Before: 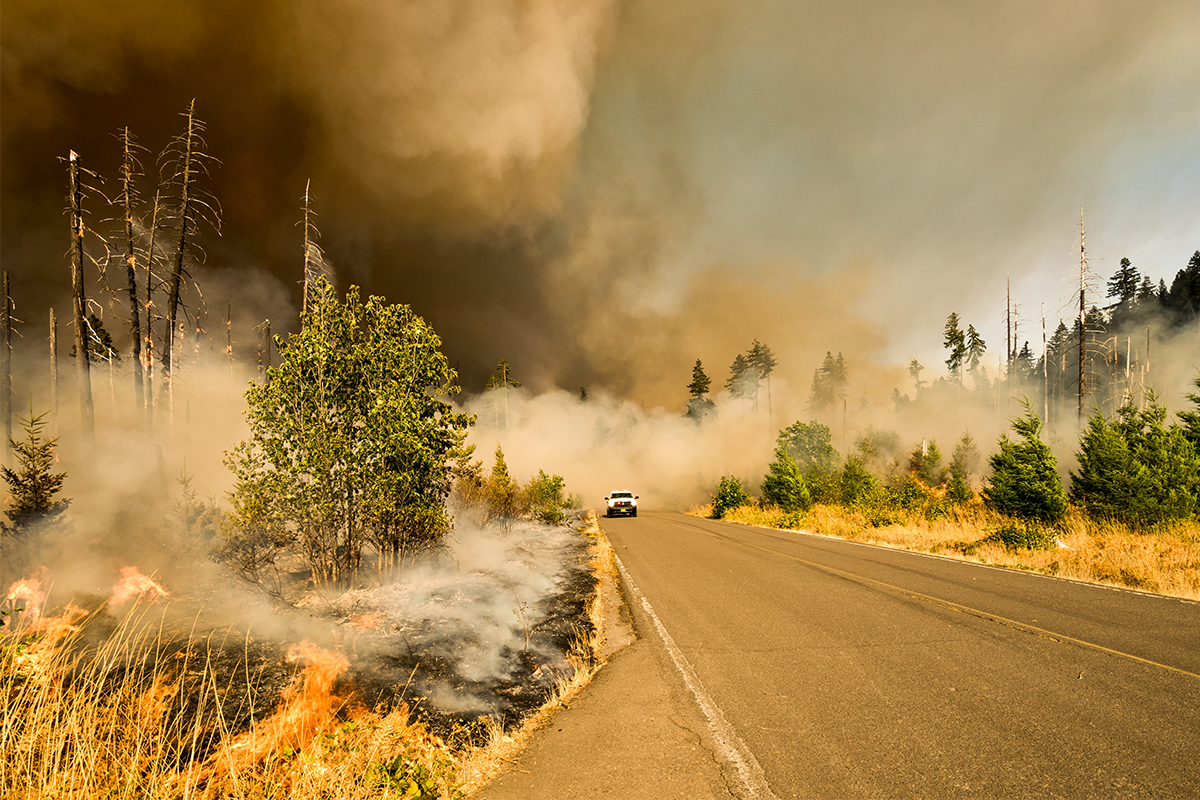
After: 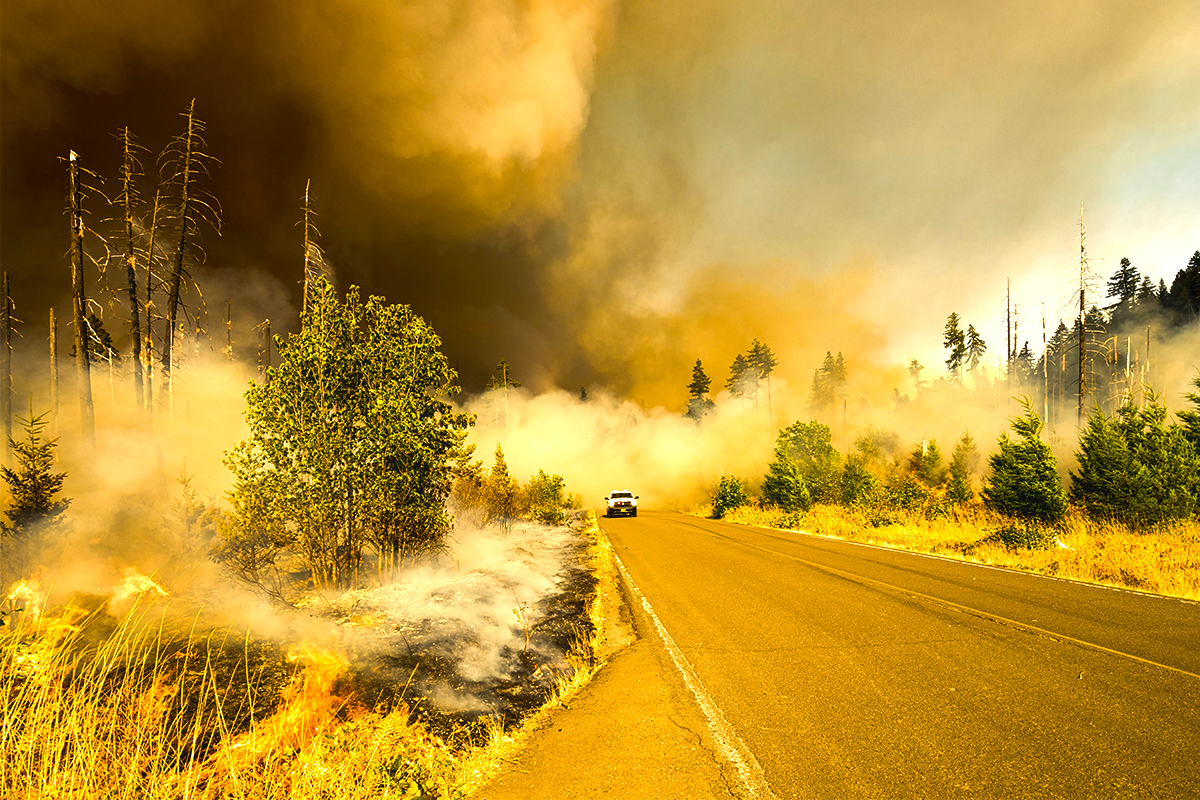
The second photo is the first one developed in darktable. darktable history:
color balance rgb: highlights gain › luminance 5.87%, highlights gain › chroma 2.622%, highlights gain › hue 88.8°, global offset › hue 170.91°, perceptual saturation grading › global saturation 19.584%, perceptual brilliance grading › global brilliance 20.74%, perceptual brilliance grading › shadows -34.944%, global vibrance 20.659%
contrast equalizer: y [[0.5, 0.486, 0.447, 0.446, 0.489, 0.5], [0.5 ×6], [0.5 ×6], [0 ×6], [0 ×6]]
